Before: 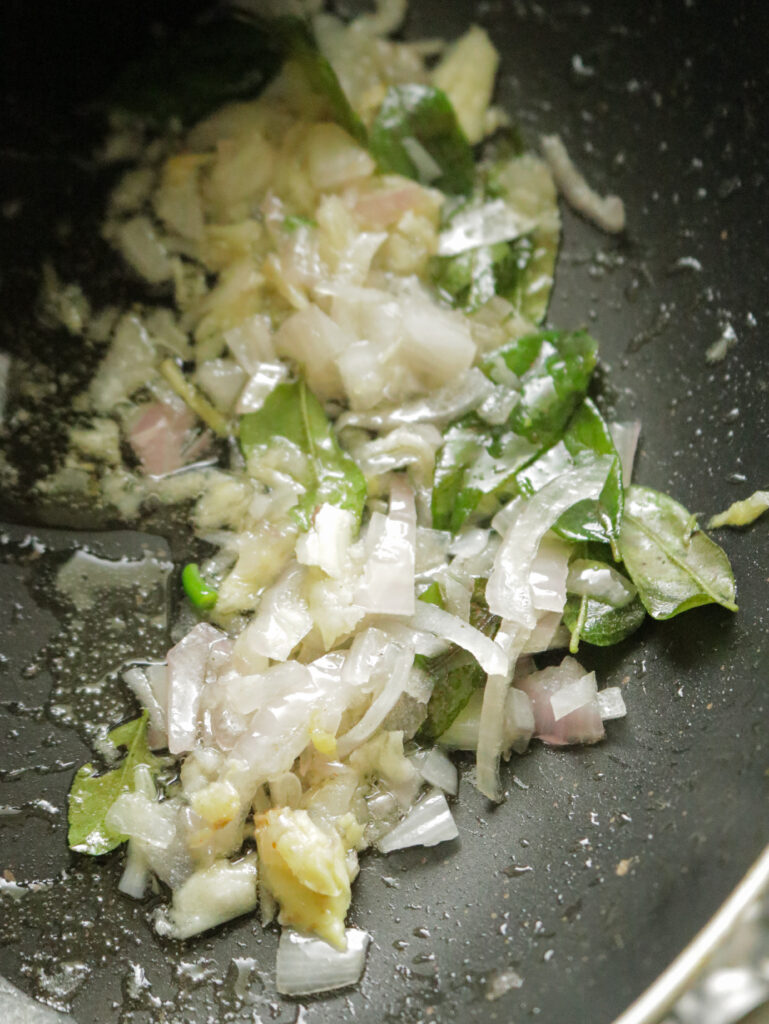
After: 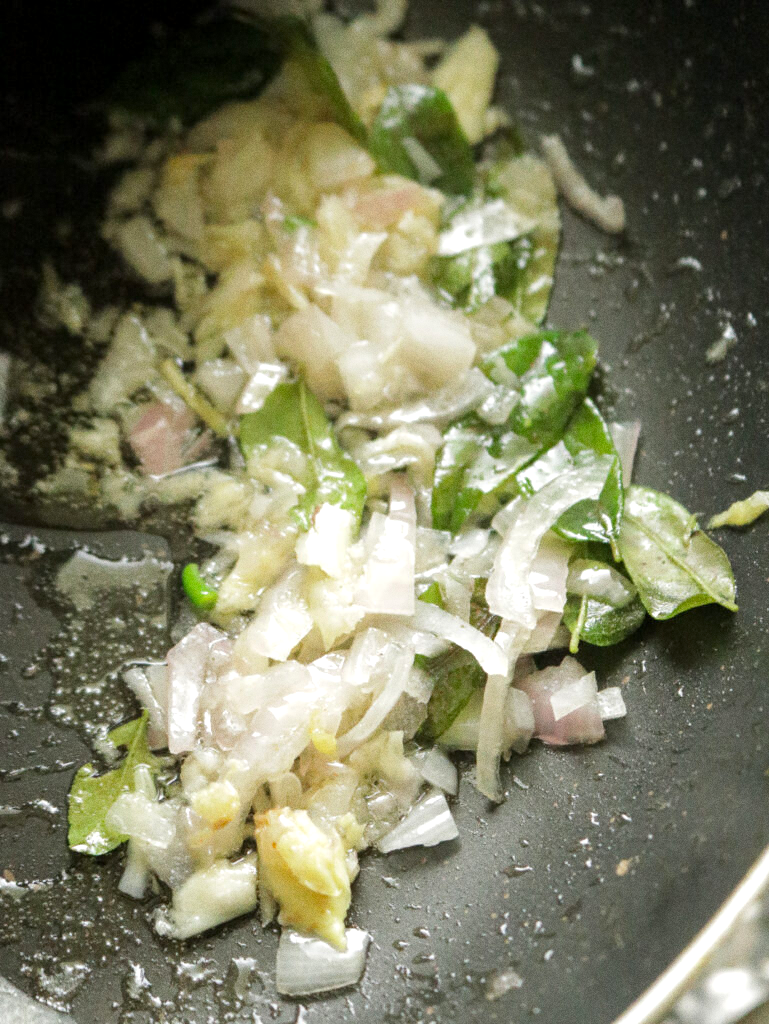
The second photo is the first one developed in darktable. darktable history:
grain: coarseness 0.09 ISO
exposure: black level correction 0.001, exposure 0.3 EV, compensate highlight preservation false
